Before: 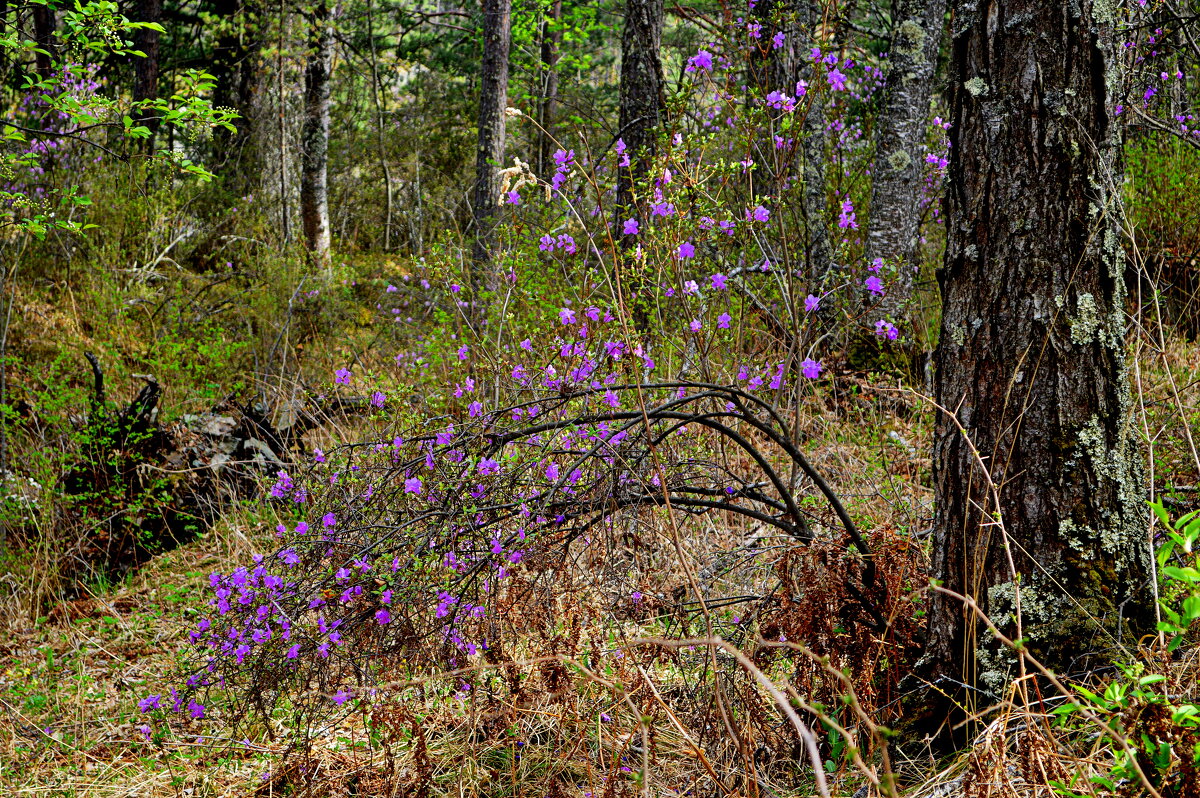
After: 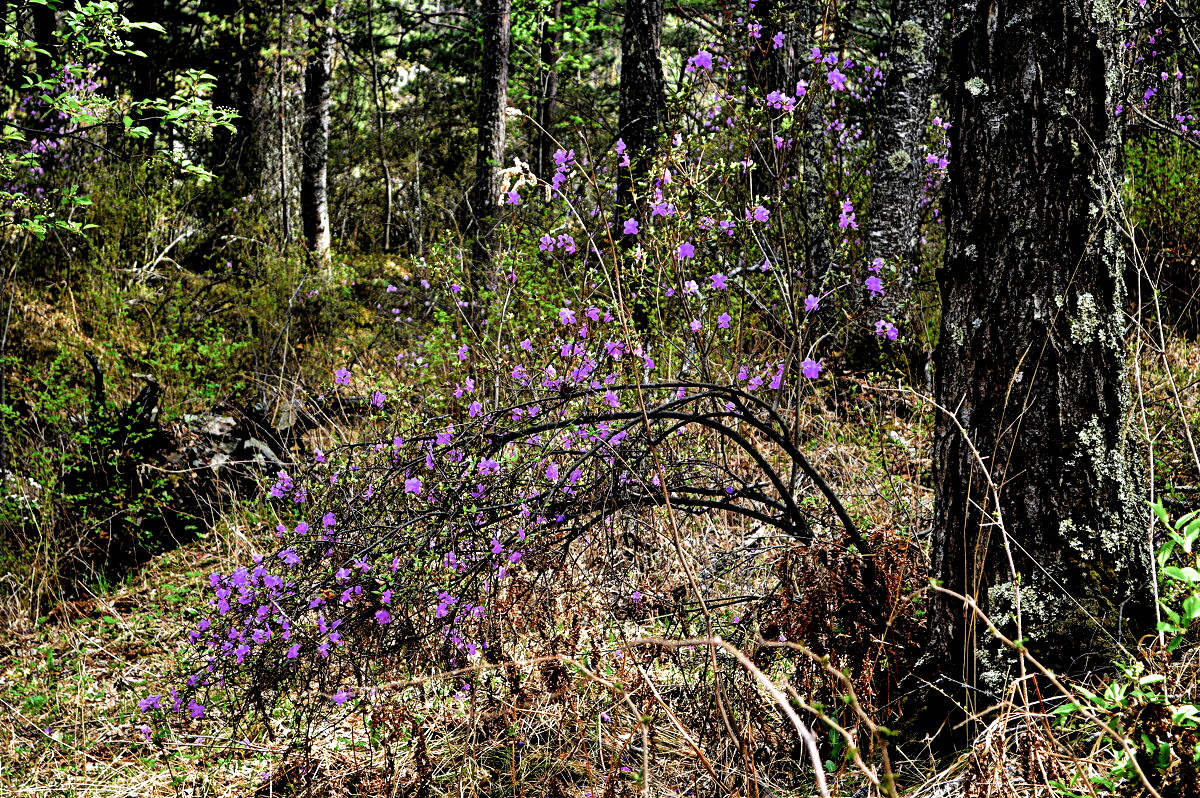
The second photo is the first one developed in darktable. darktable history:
filmic rgb: black relative exposure -8.28 EV, white relative exposure 2.24 EV, hardness 7.04, latitude 85.19%, contrast 1.682, highlights saturation mix -4.11%, shadows ↔ highlights balance -2.48%, color science v6 (2022)
